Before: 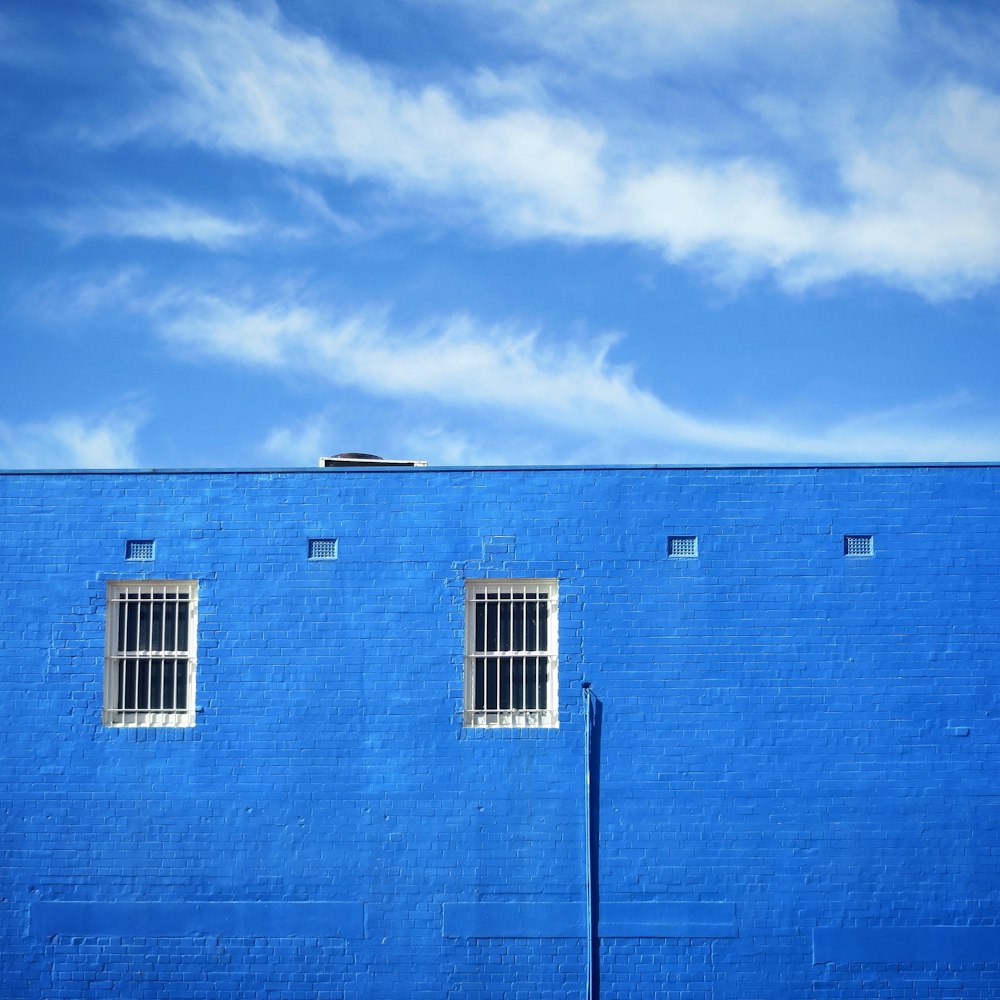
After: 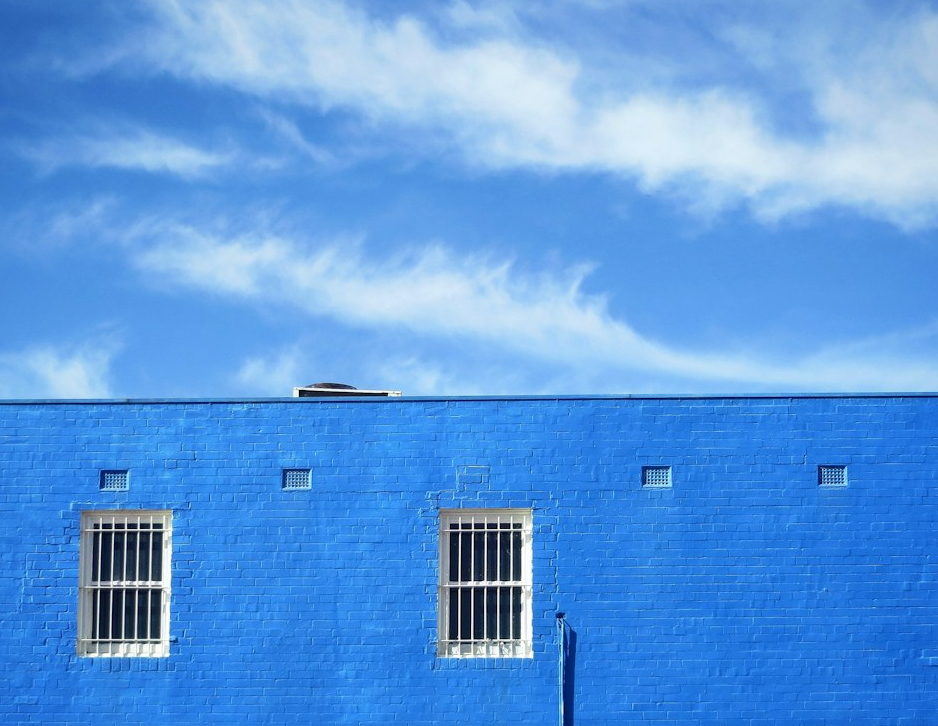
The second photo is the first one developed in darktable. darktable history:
crop: left 2.668%, top 7.009%, right 3.437%, bottom 20.308%
